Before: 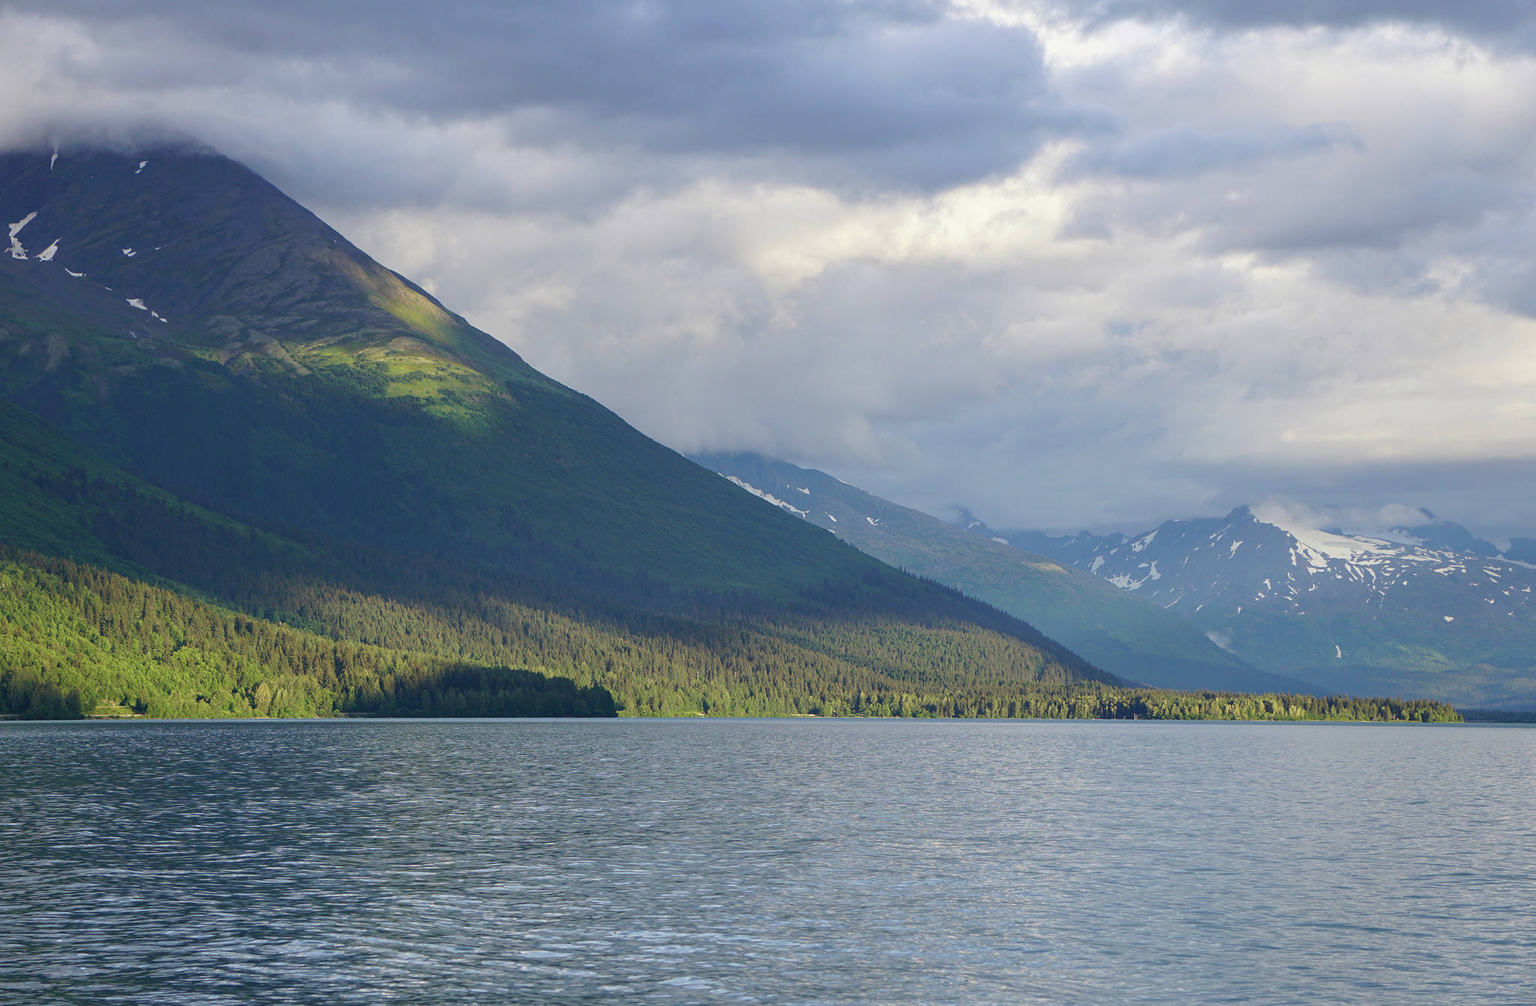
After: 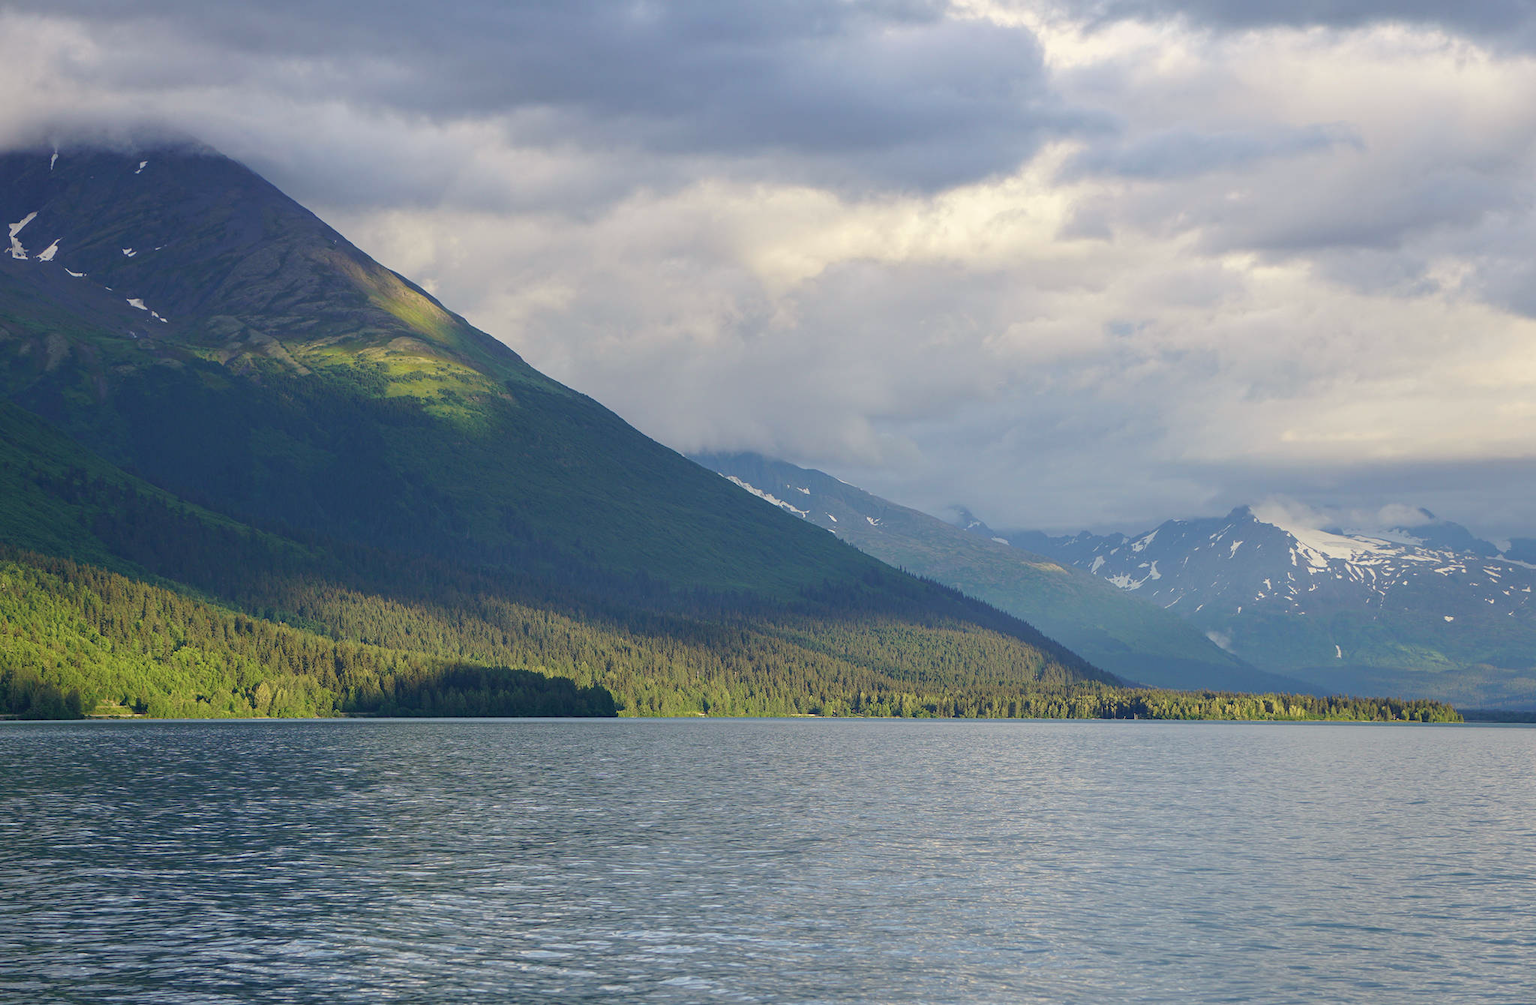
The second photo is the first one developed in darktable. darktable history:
color balance rgb: highlights gain › chroma 2.219%, highlights gain › hue 75.32°, perceptual saturation grading › global saturation -0.032%, global vibrance 9.726%
